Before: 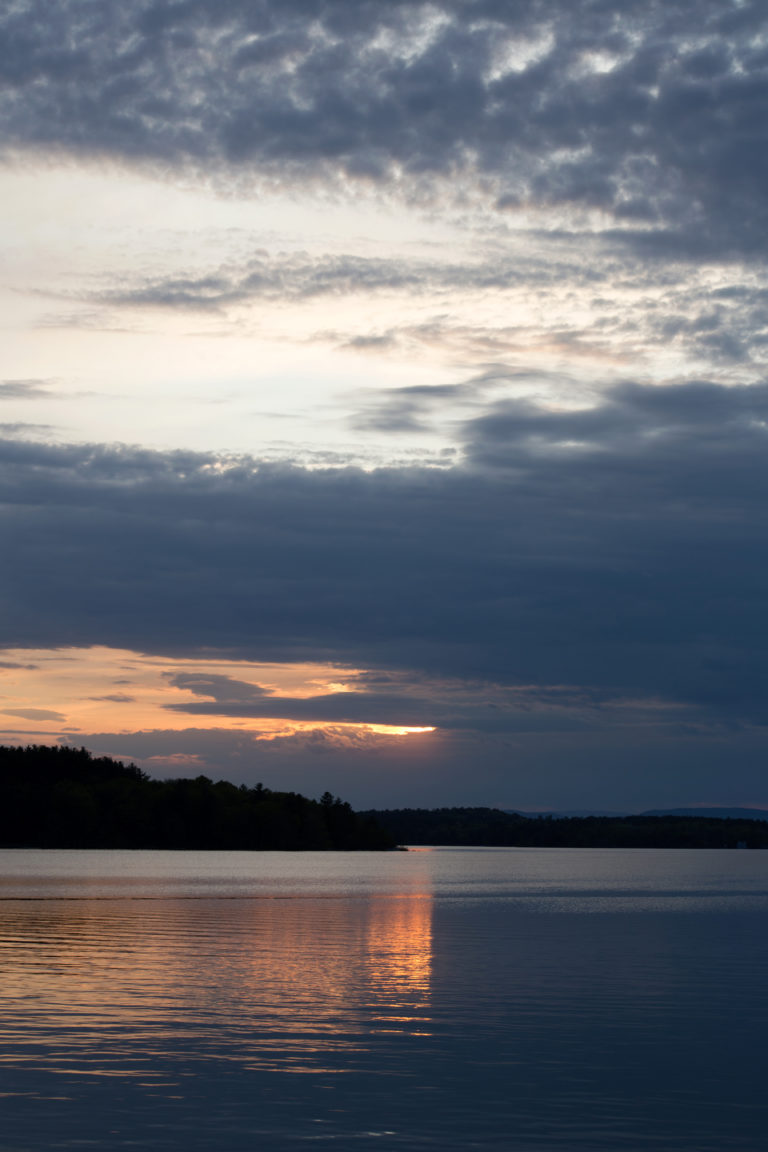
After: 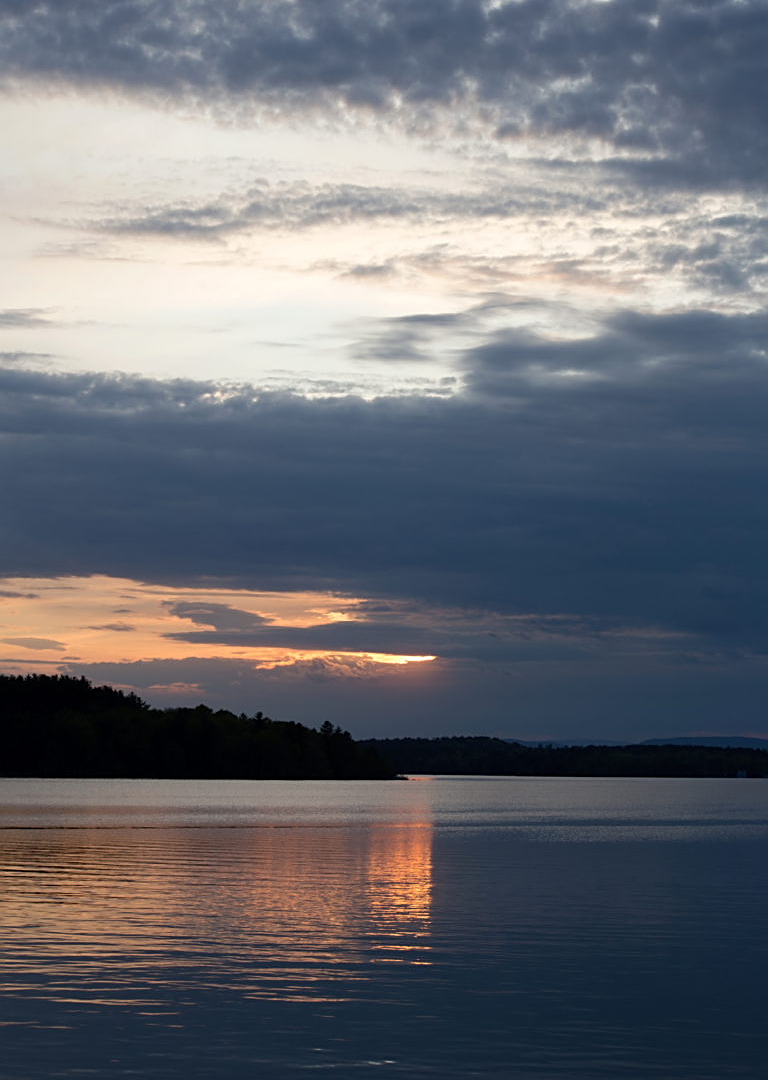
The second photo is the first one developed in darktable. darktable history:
sharpen: on, module defaults
crop and rotate: top 6.25%
